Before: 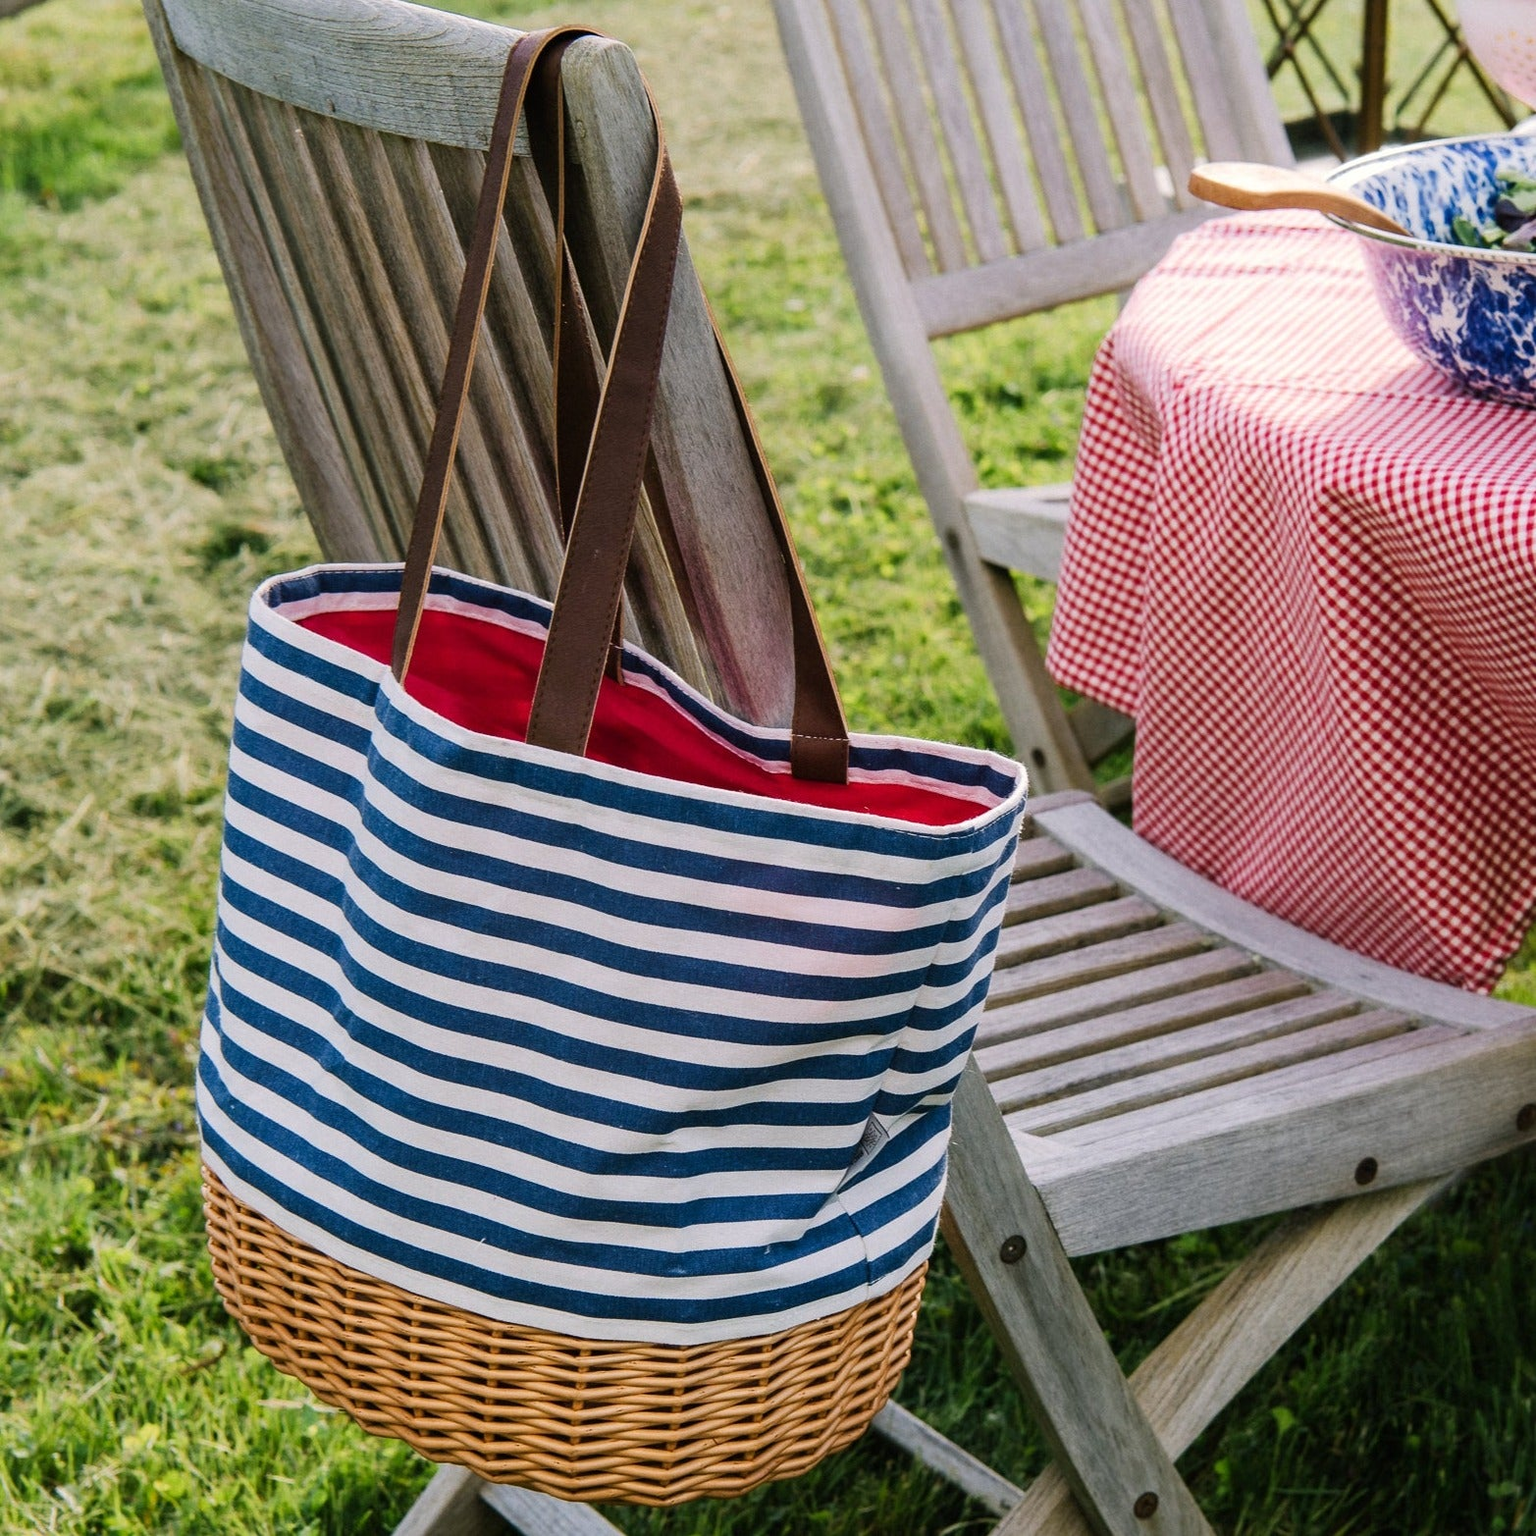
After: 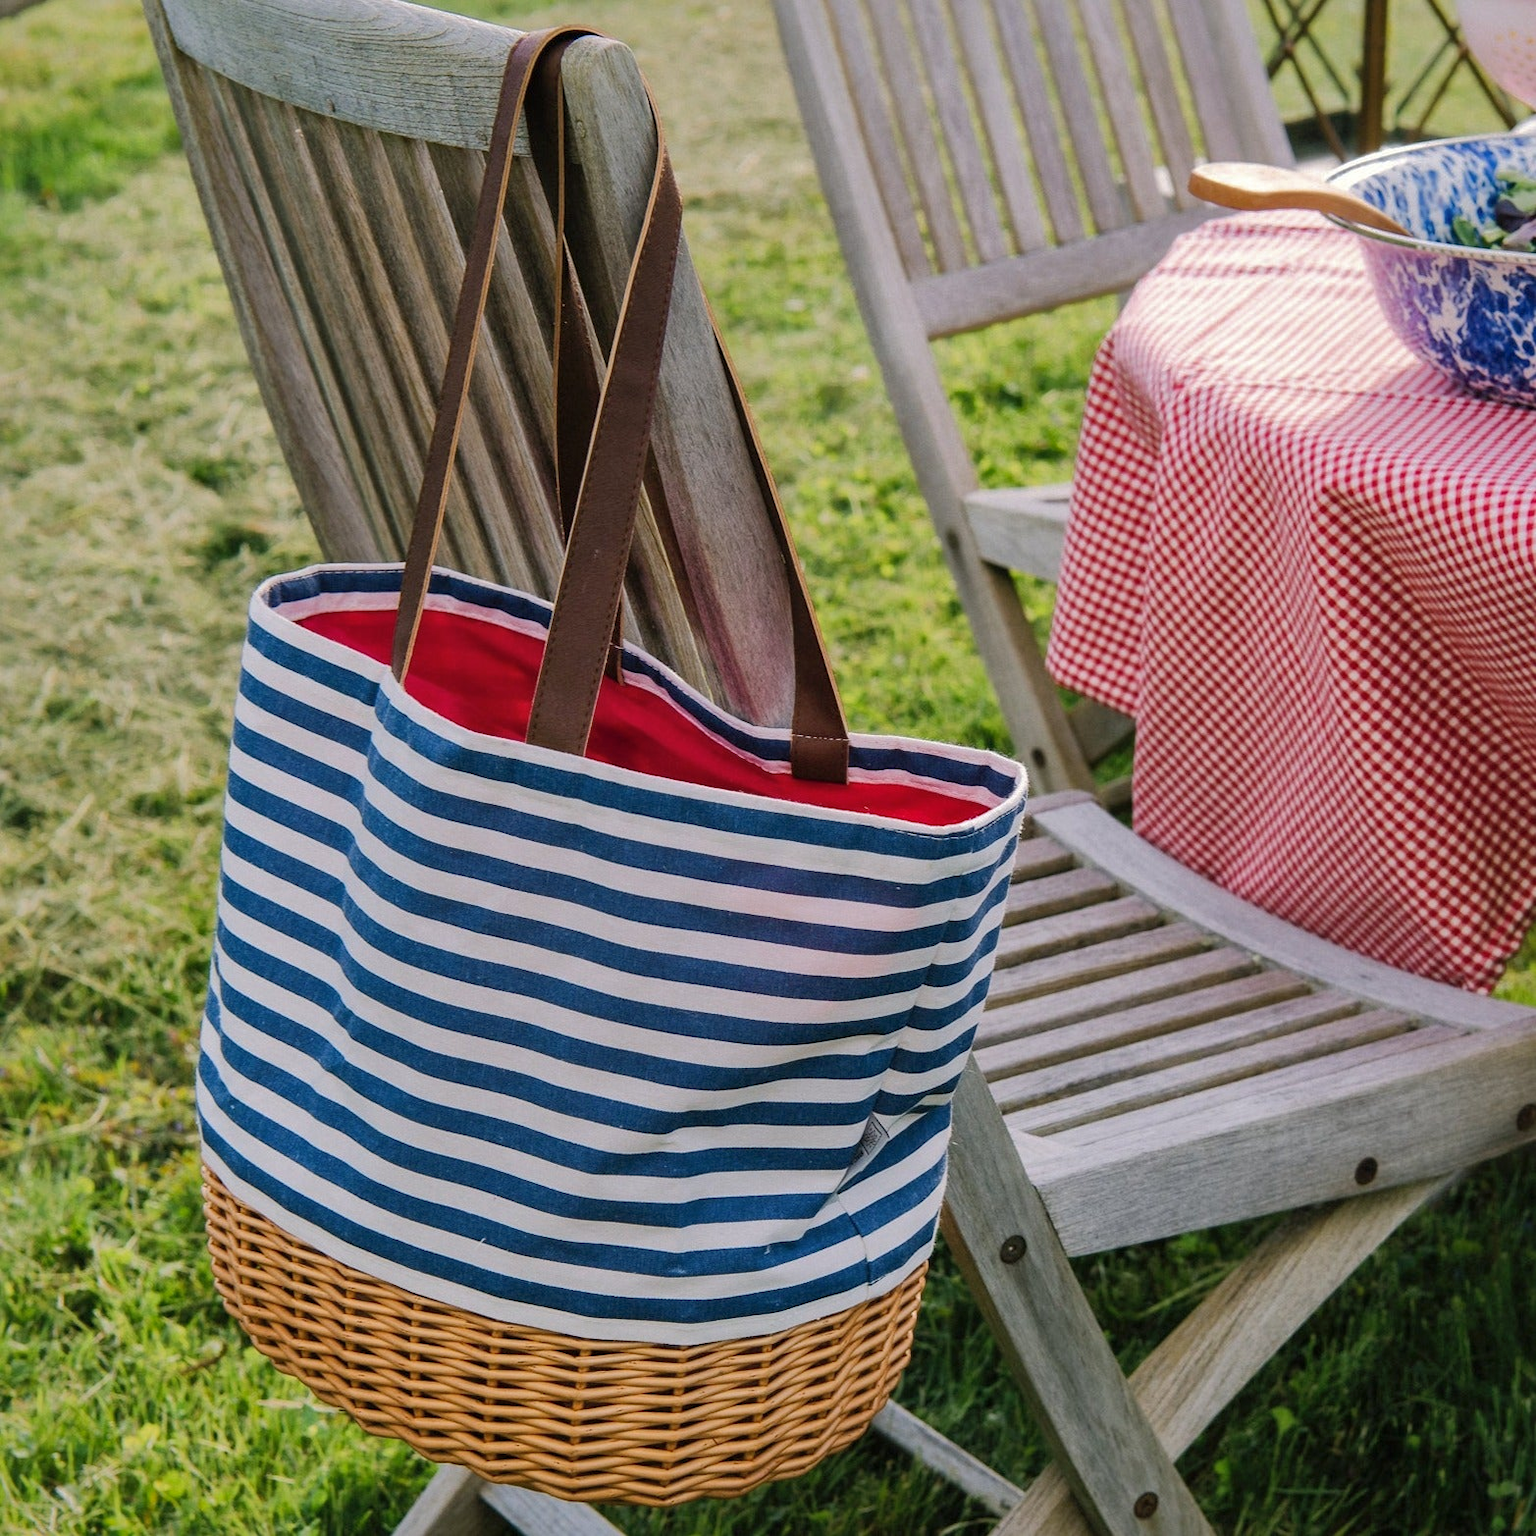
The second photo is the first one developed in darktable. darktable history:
exposure: compensate highlight preservation false
shadows and highlights: shadows 40, highlights -60
